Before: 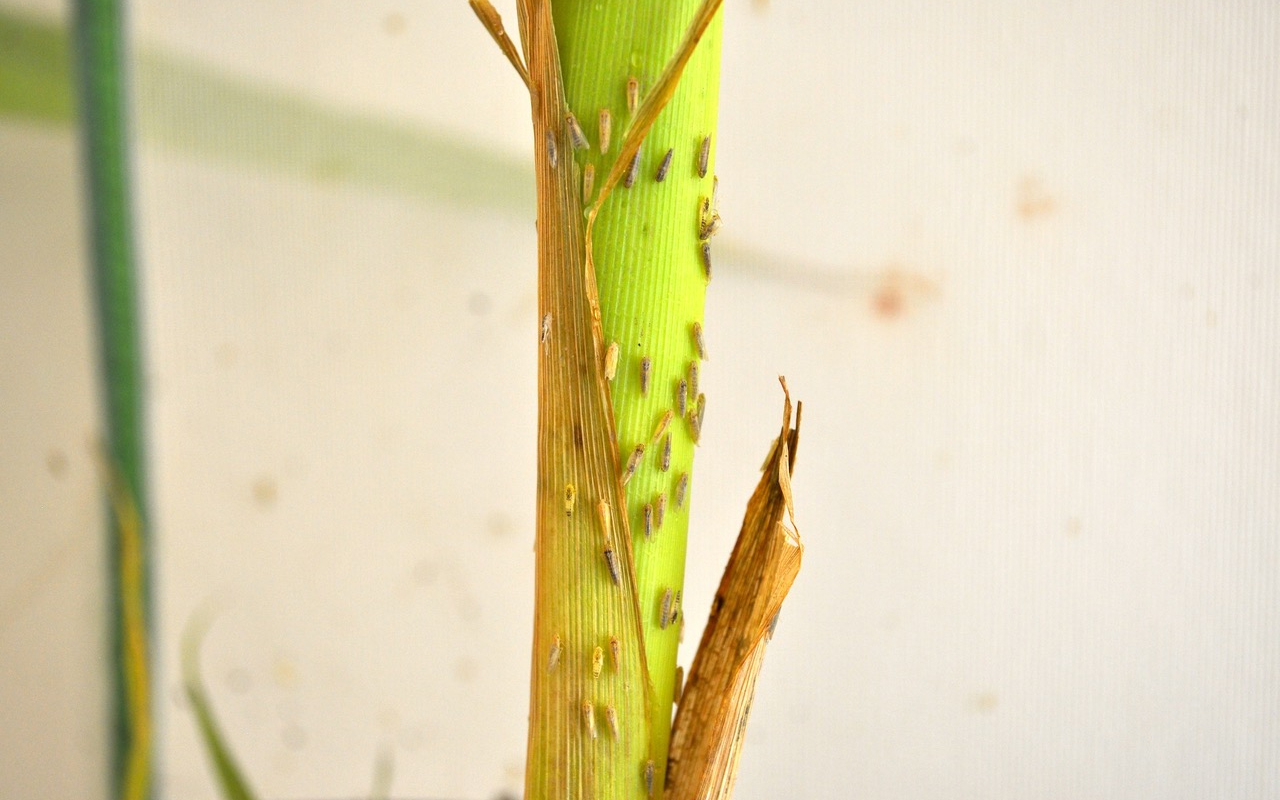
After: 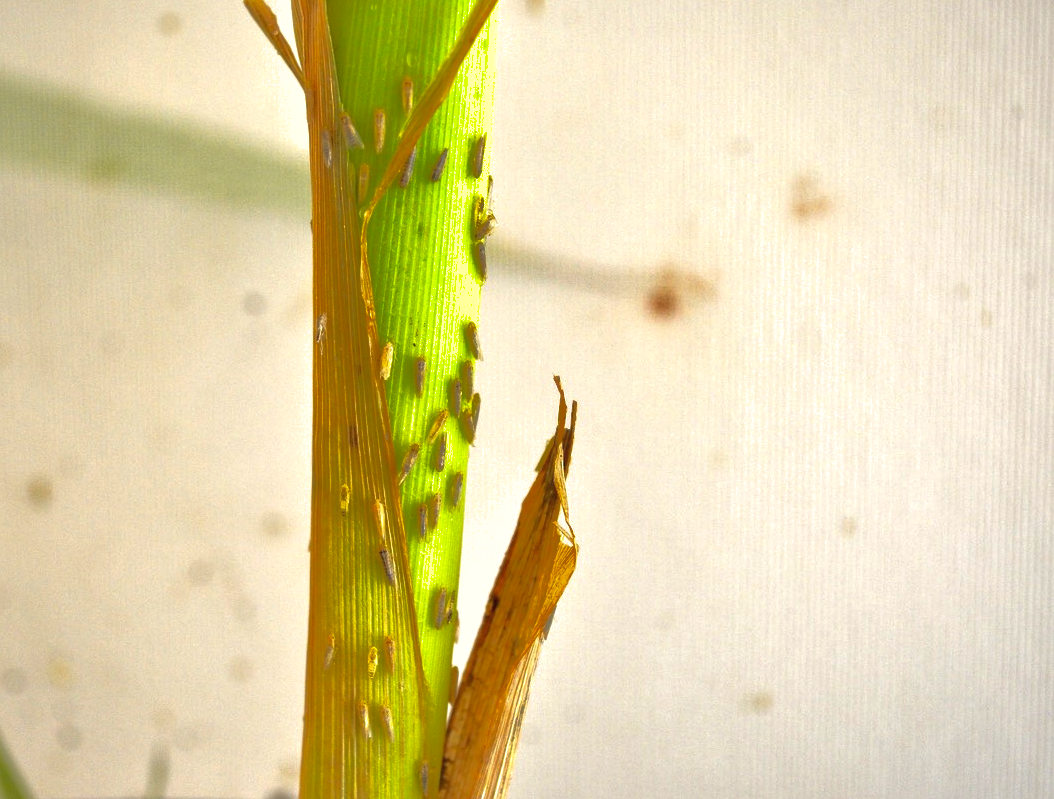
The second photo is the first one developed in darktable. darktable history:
levels: levels [0, 0.476, 0.951]
shadows and highlights: shadows 40, highlights -60
crop: left 17.582%, bottom 0.031%
